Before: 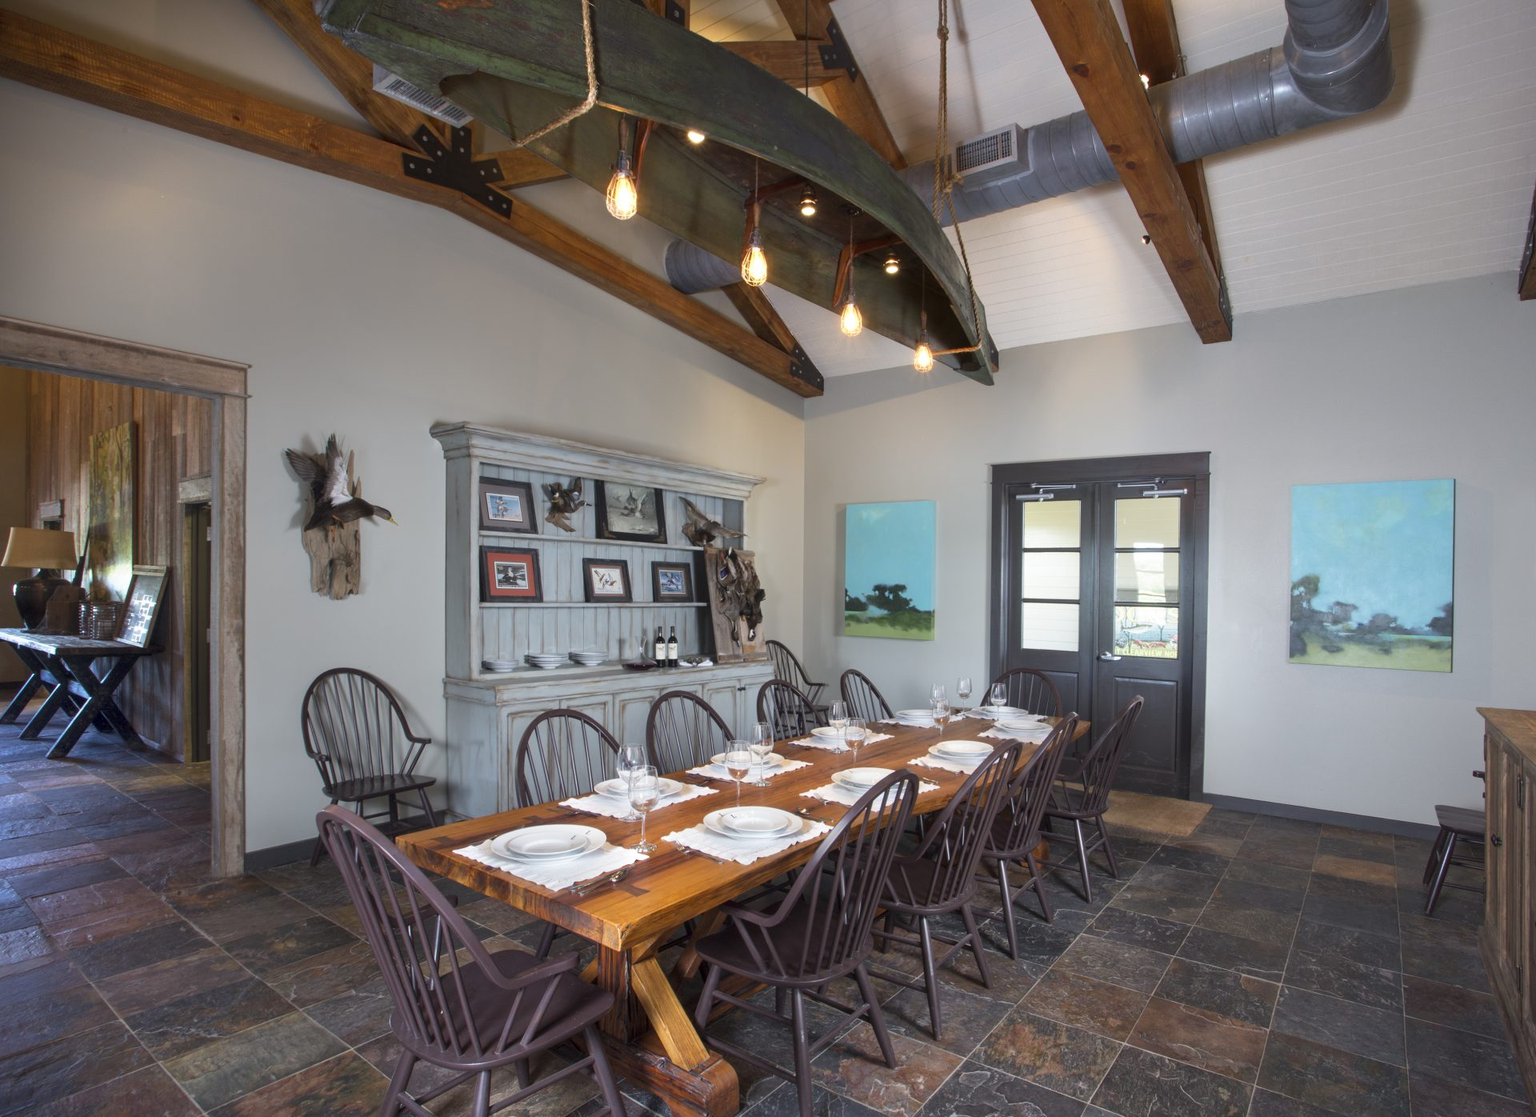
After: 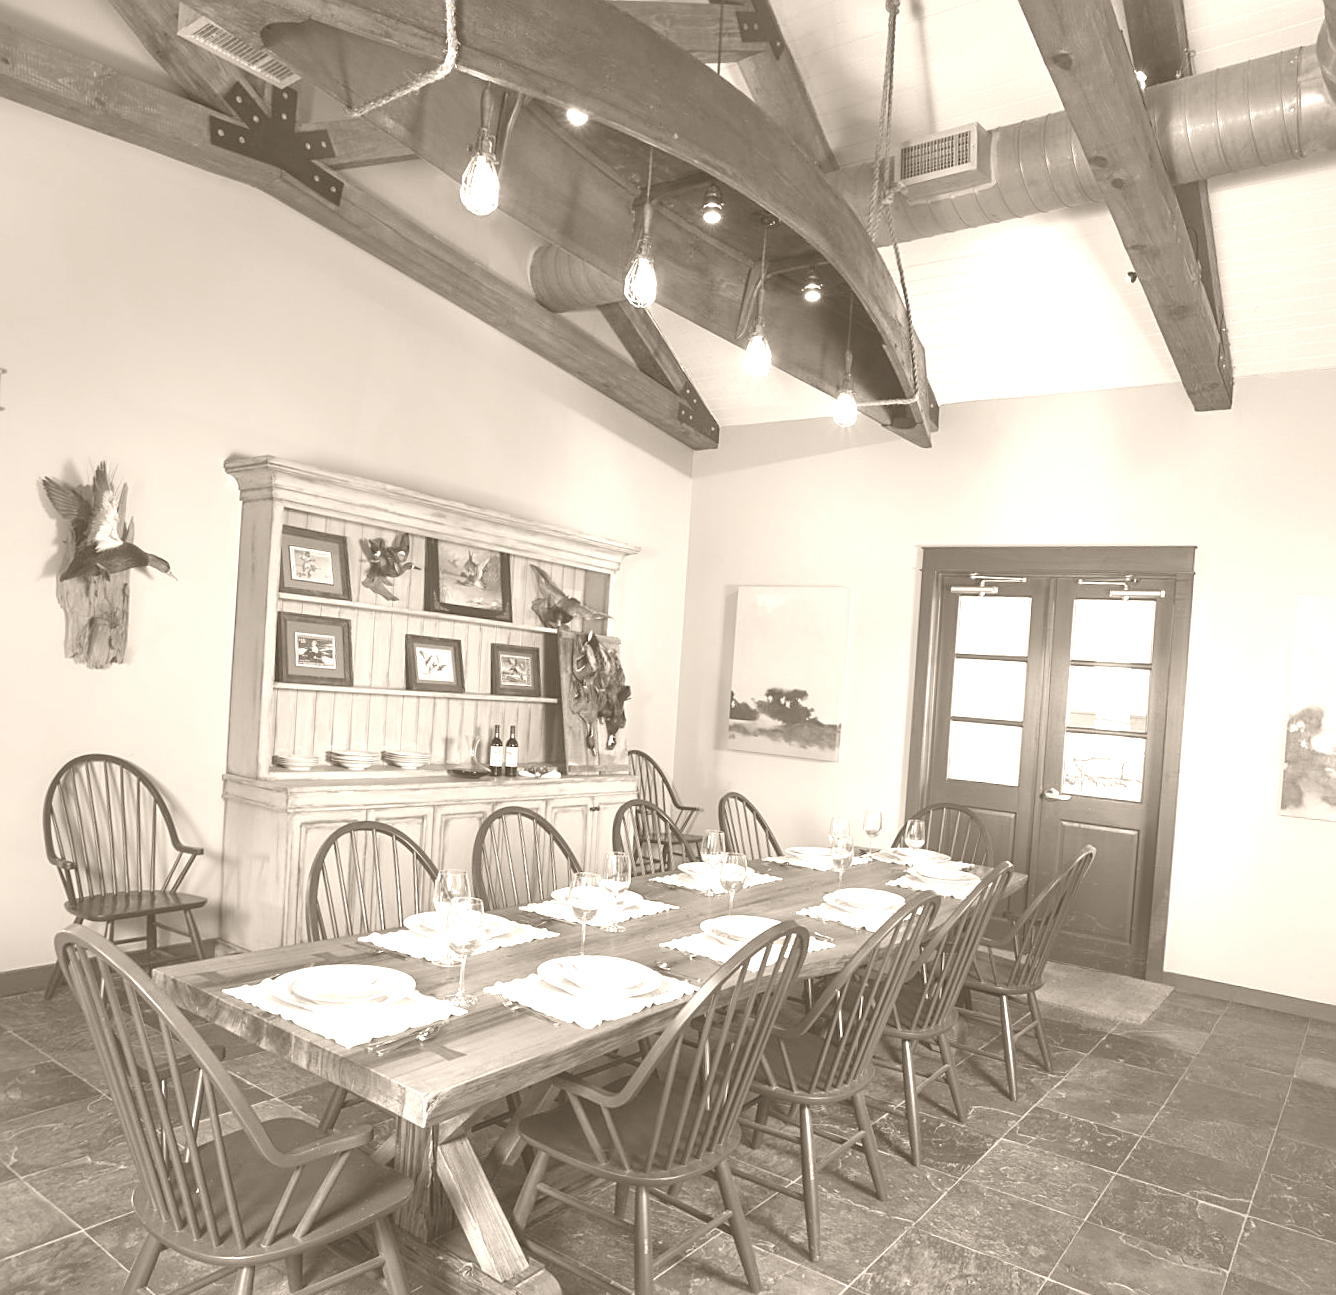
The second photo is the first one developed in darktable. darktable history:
crop and rotate: angle -3.27°, left 14.277%, top 0.028%, right 10.766%, bottom 0.028%
sharpen: on, module defaults
colorize: hue 34.49°, saturation 35.33%, source mix 100%, version 1
